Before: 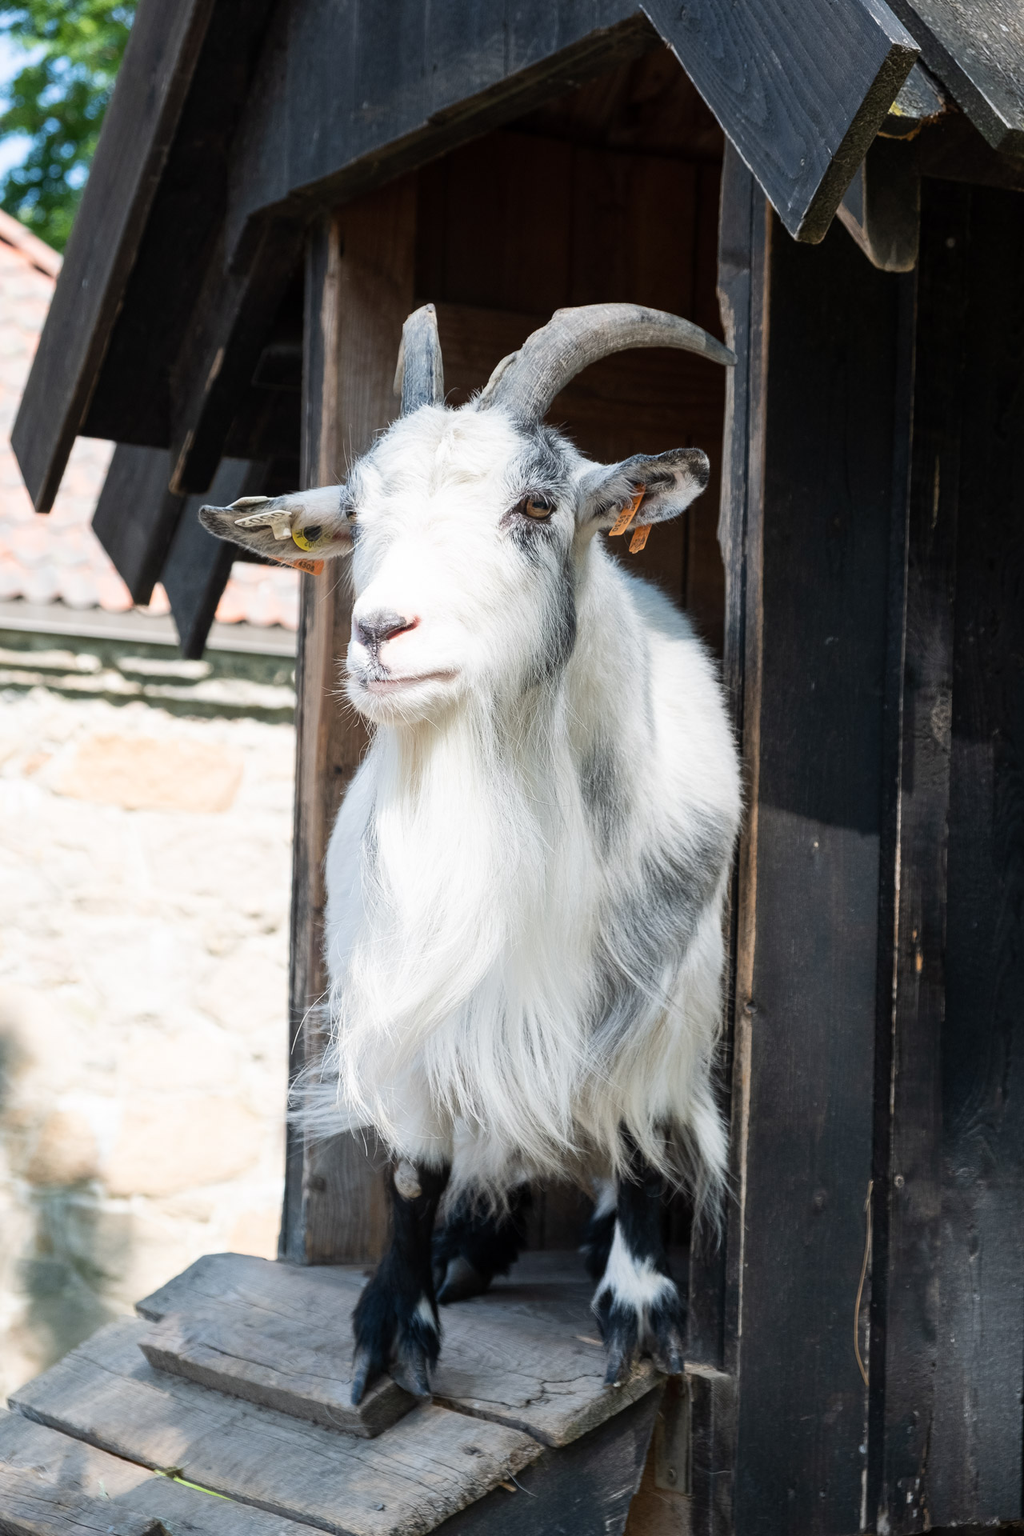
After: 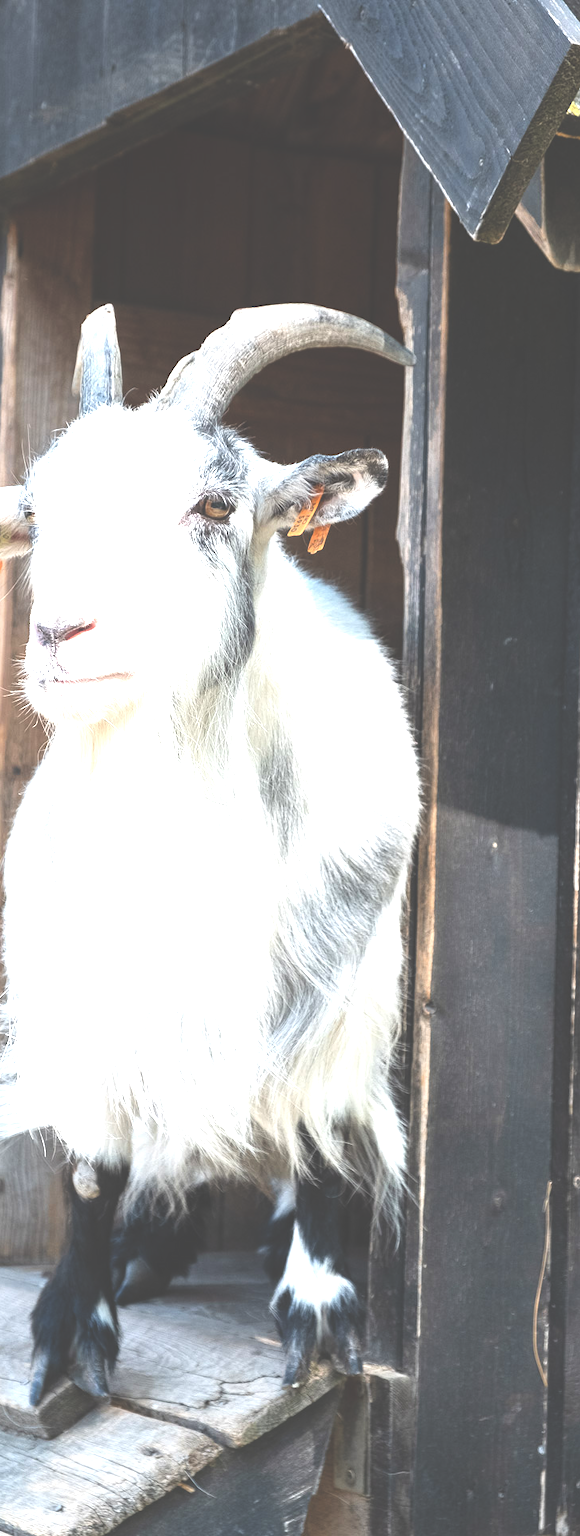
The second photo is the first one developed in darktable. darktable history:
crop: left 31.458%, top 0%, right 11.876%
exposure: black level correction -0.023, exposure 1.397 EV, compensate highlight preservation false
